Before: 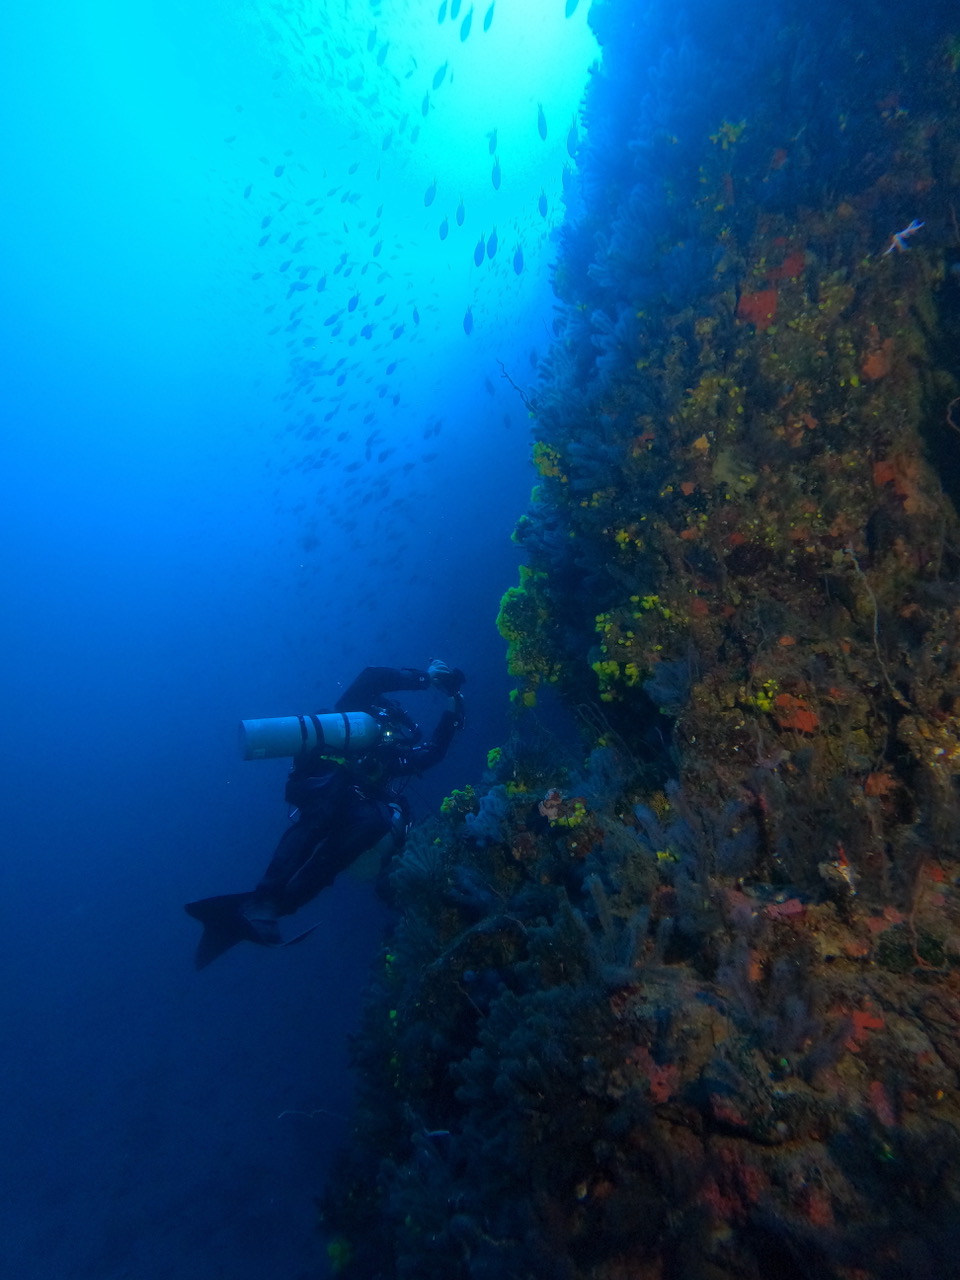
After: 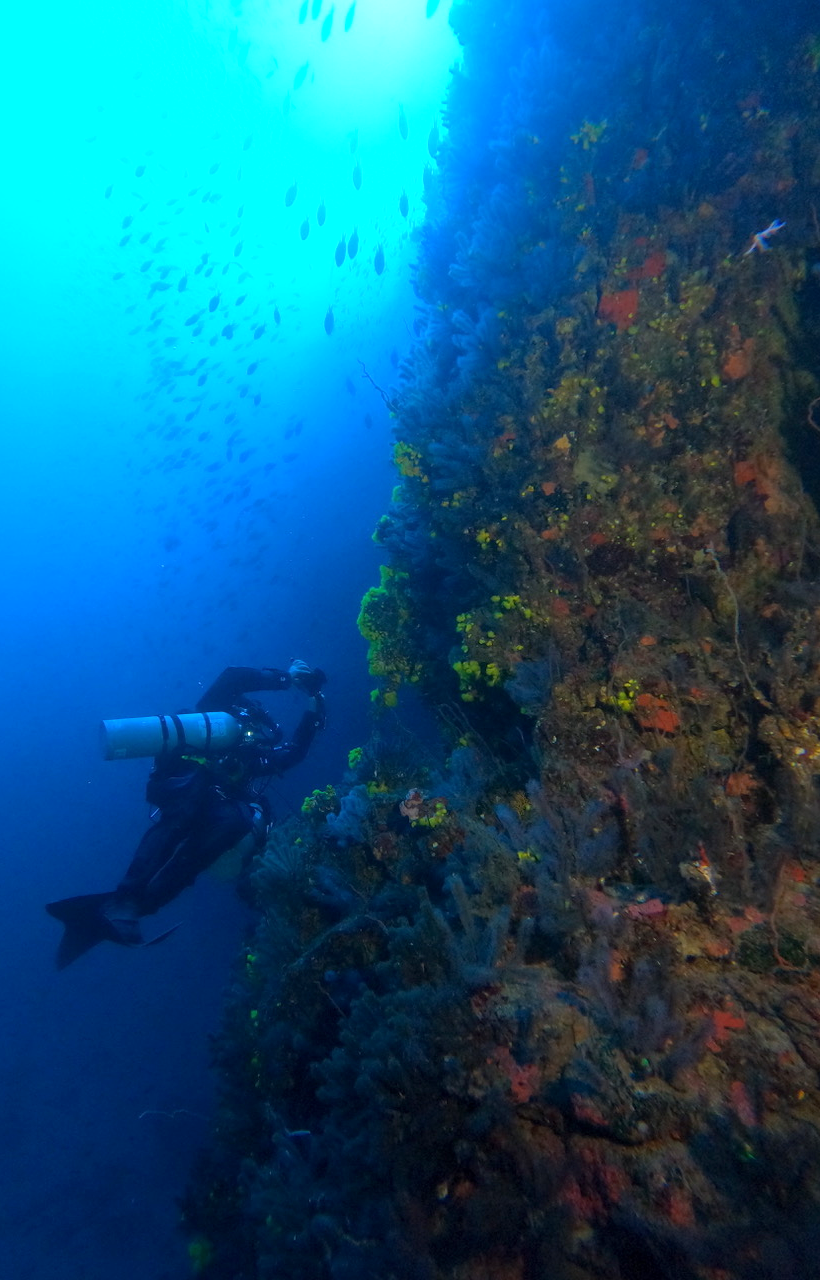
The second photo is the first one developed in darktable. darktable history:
crop and rotate: left 14.522%
exposure: black level correction 0.001, exposure 0.498 EV, compensate exposure bias true, compensate highlight preservation false
